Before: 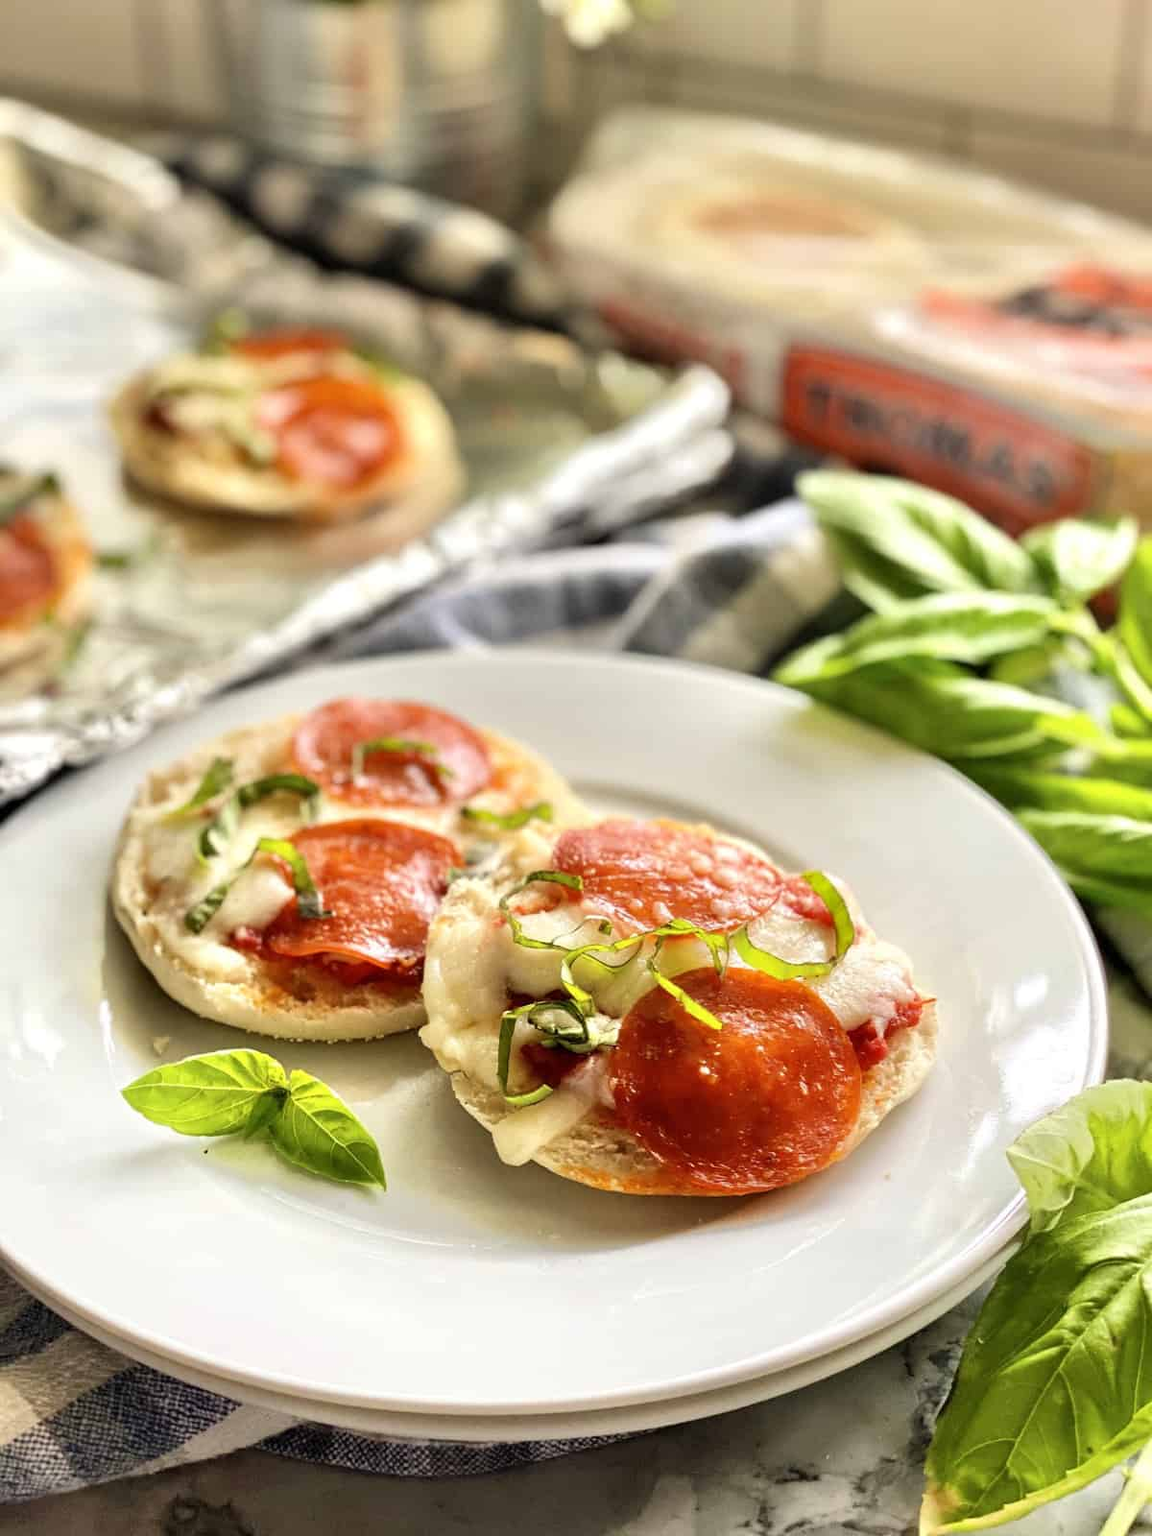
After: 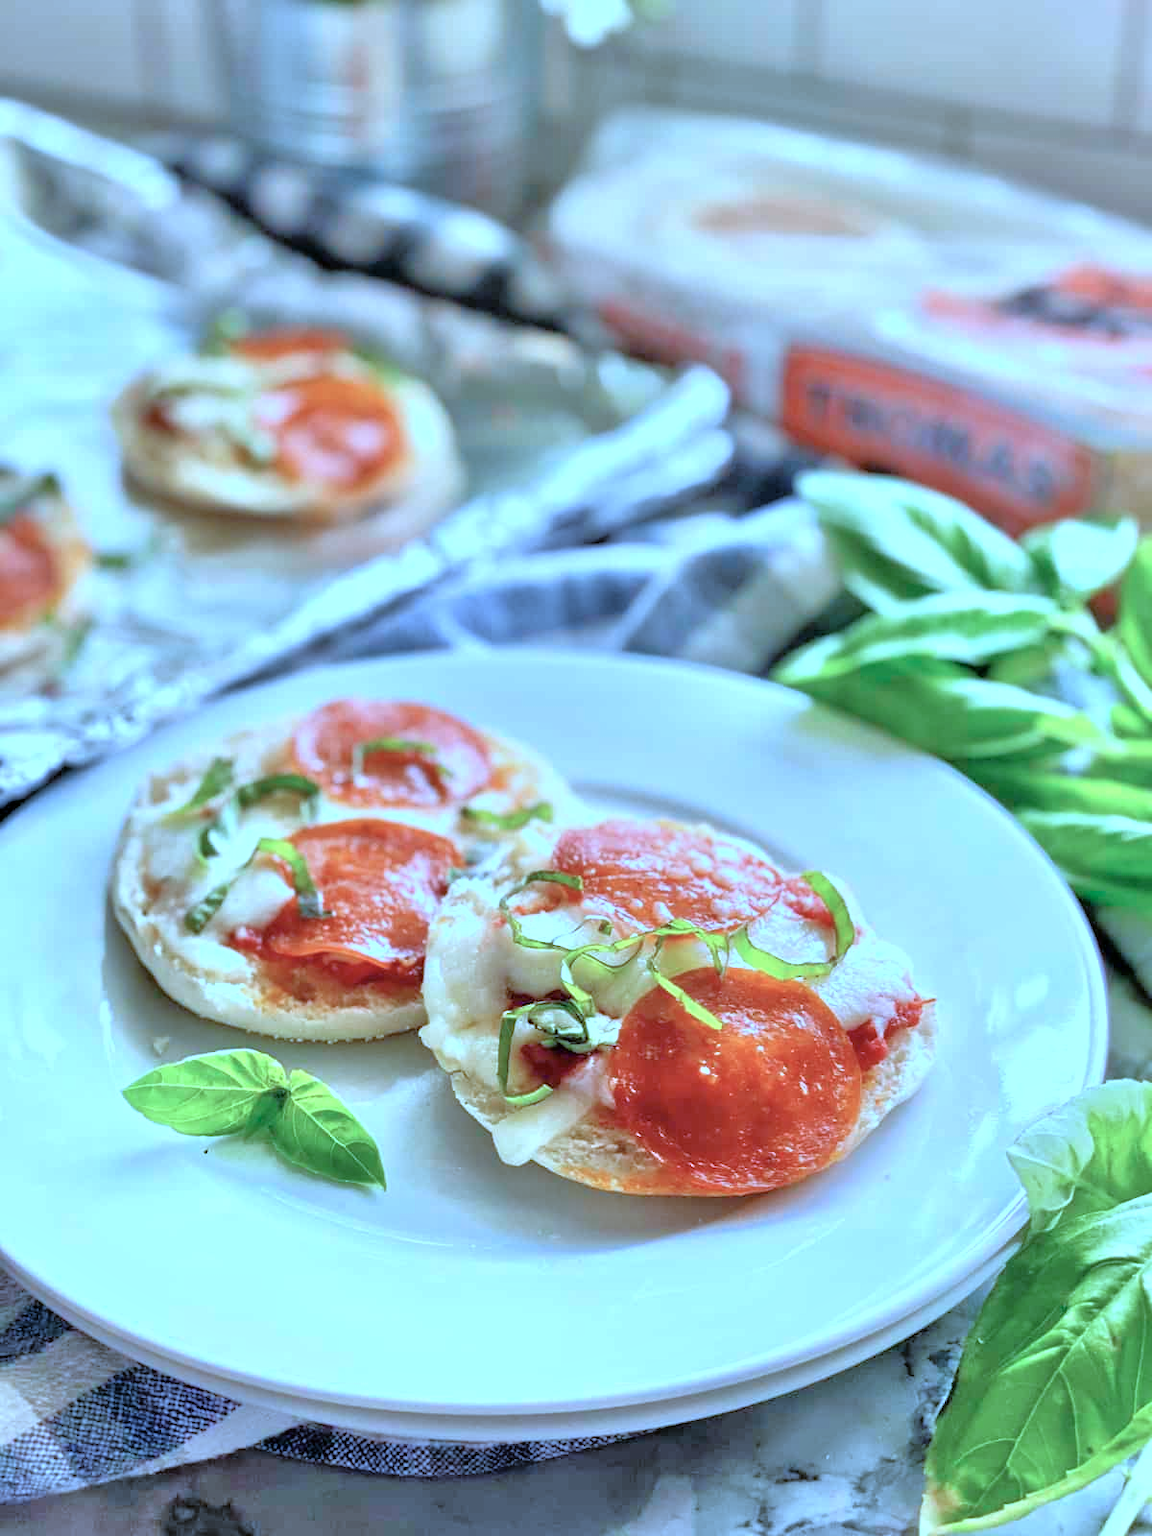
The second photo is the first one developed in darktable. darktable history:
tone equalizer: -7 EV 0.15 EV, -6 EV 0.6 EV, -5 EV 1.15 EV, -4 EV 1.33 EV, -3 EV 1.15 EV, -2 EV 0.6 EV, -1 EV 0.15 EV, mask exposure compensation -0.5 EV
color calibration: illuminant as shot in camera, x 0.442, y 0.413, temperature 2903.13 K
